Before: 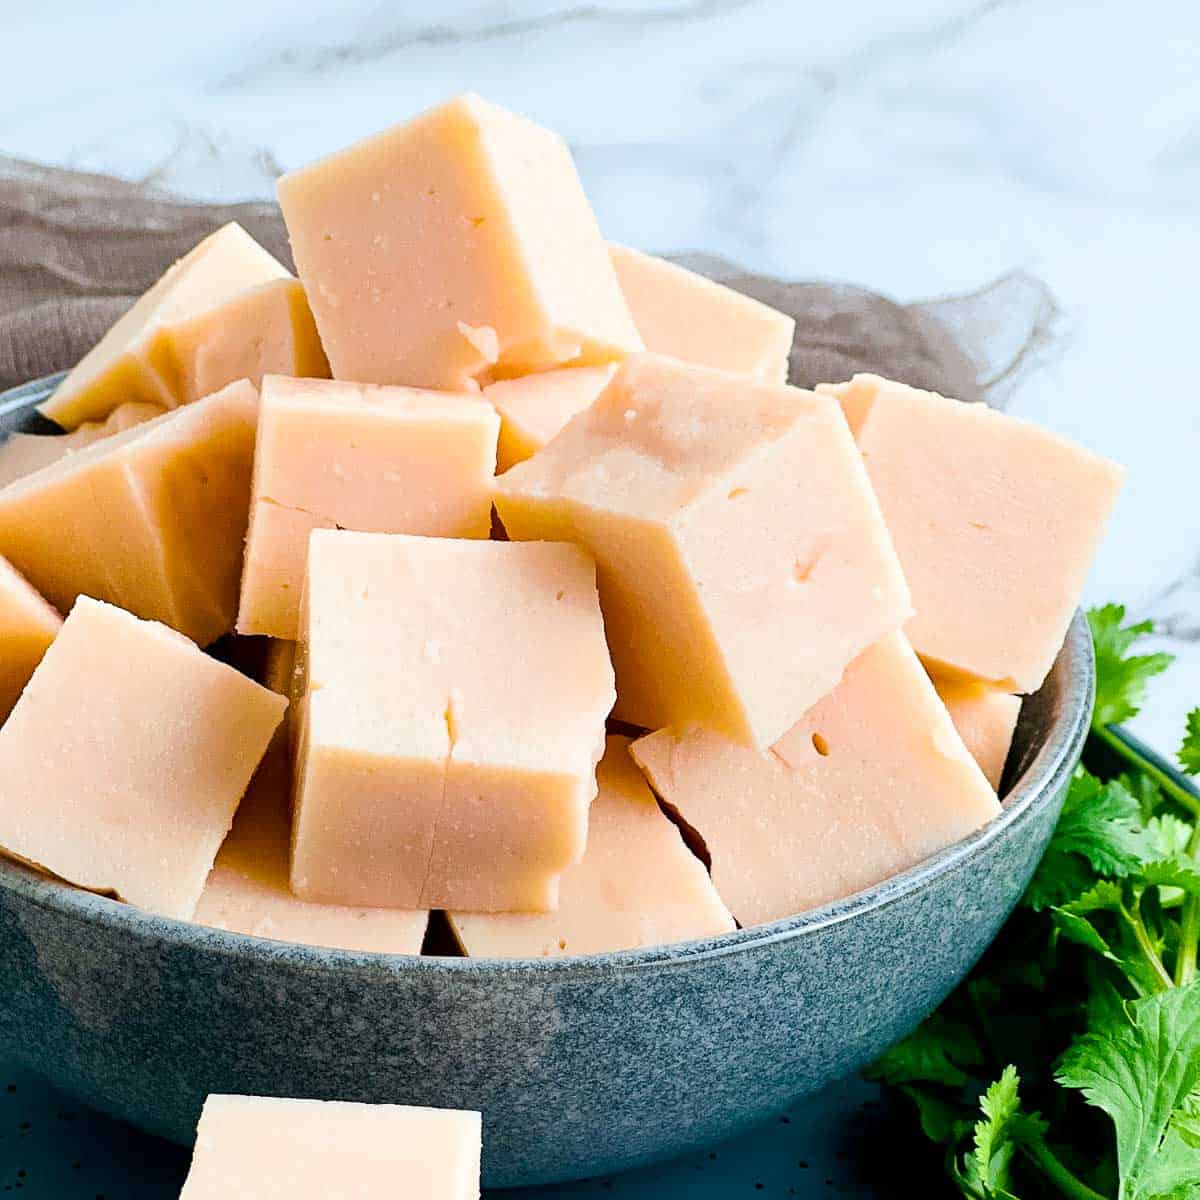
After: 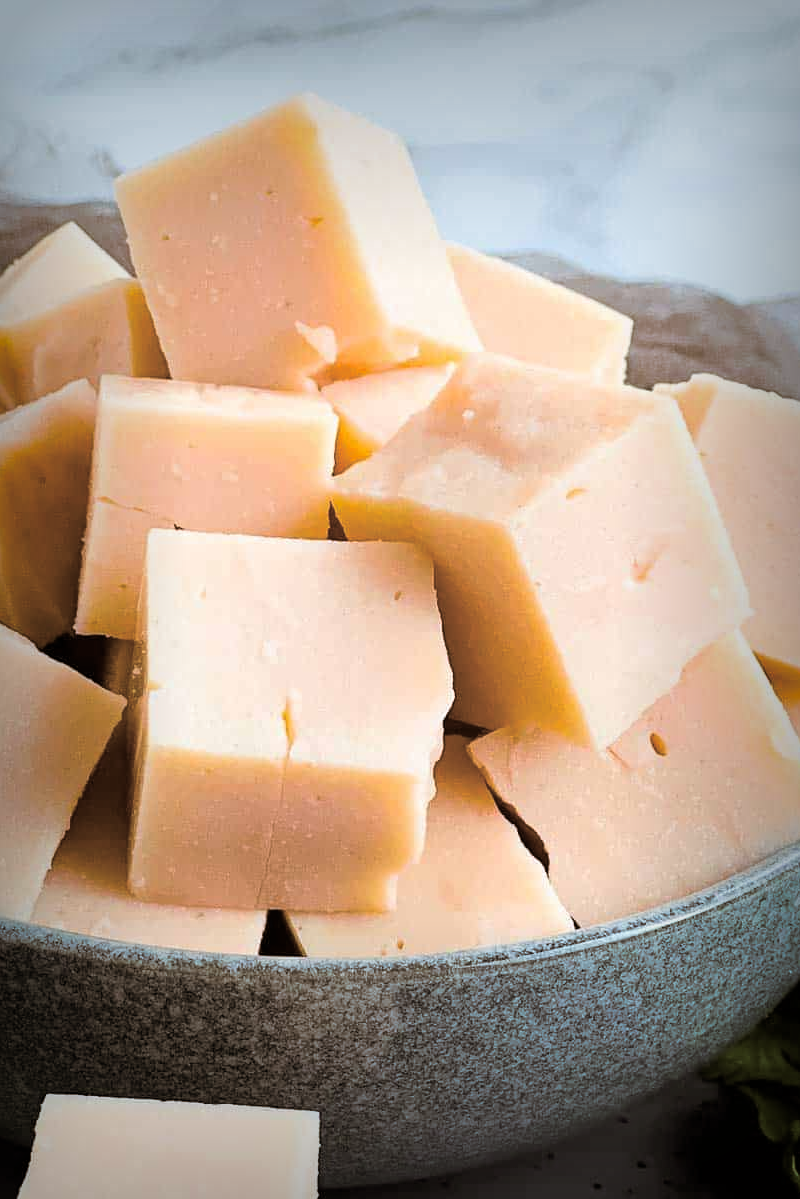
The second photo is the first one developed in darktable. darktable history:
vignetting: fall-off start 53.2%, brightness -0.594, saturation 0, automatic ratio true, width/height ratio 1.313, shape 0.22, unbound false
split-toning: shadows › hue 32.4°, shadows › saturation 0.51, highlights › hue 180°, highlights › saturation 0, balance -60.17, compress 55.19%
crop and rotate: left 13.537%, right 19.796%
